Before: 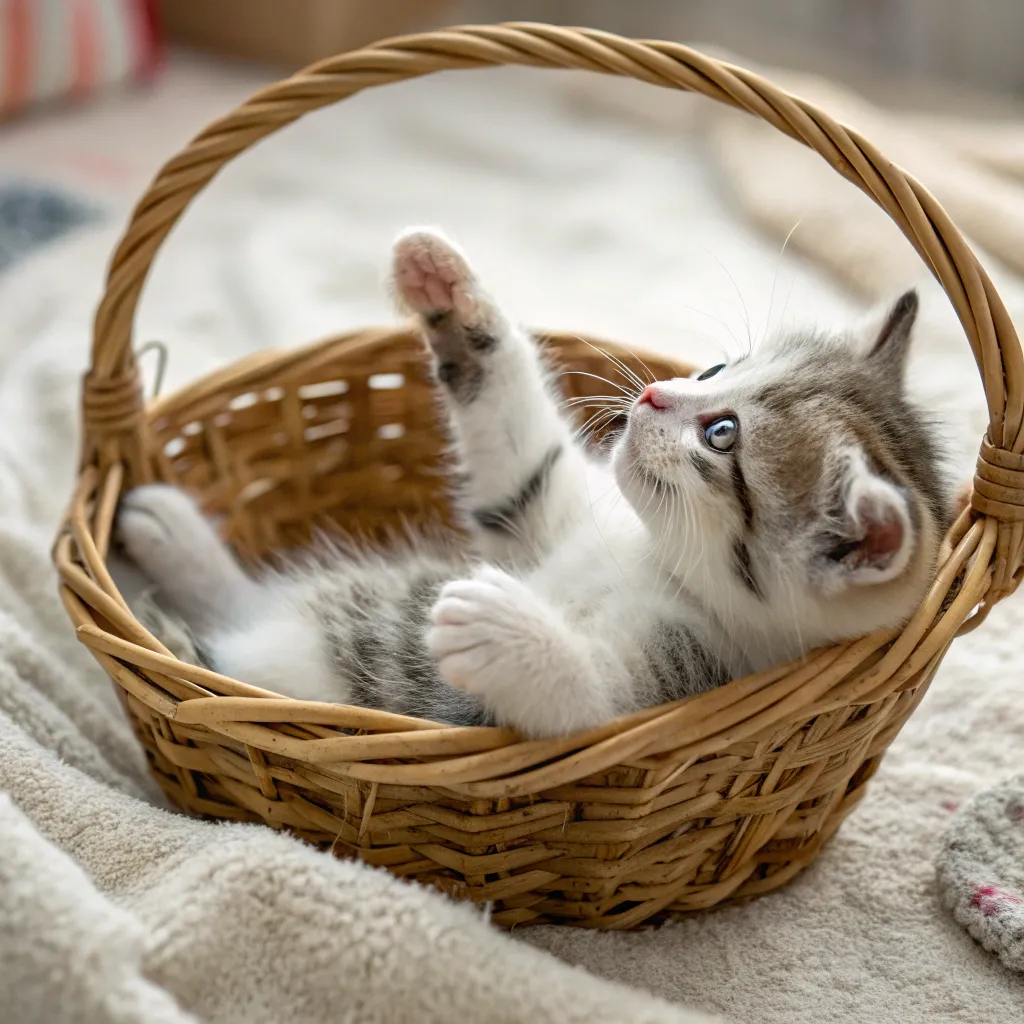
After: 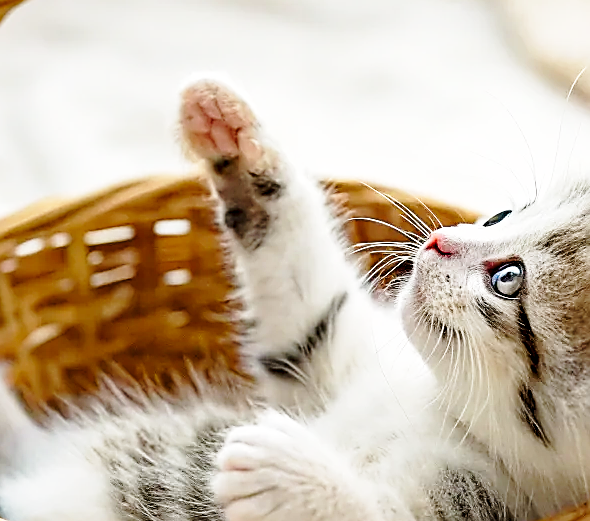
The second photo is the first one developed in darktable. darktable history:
crop: left 20.913%, top 15.12%, right 21.404%, bottom 33.945%
haze removal: strength 0.296, distance 0.255, compatibility mode true, adaptive false
sharpen: radius 1.428, amount 1.265, threshold 0.709
base curve: curves: ch0 [(0, 0) (0.028, 0.03) (0.121, 0.232) (0.46, 0.748) (0.859, 0.968) (1, 1)], preserve colors none
